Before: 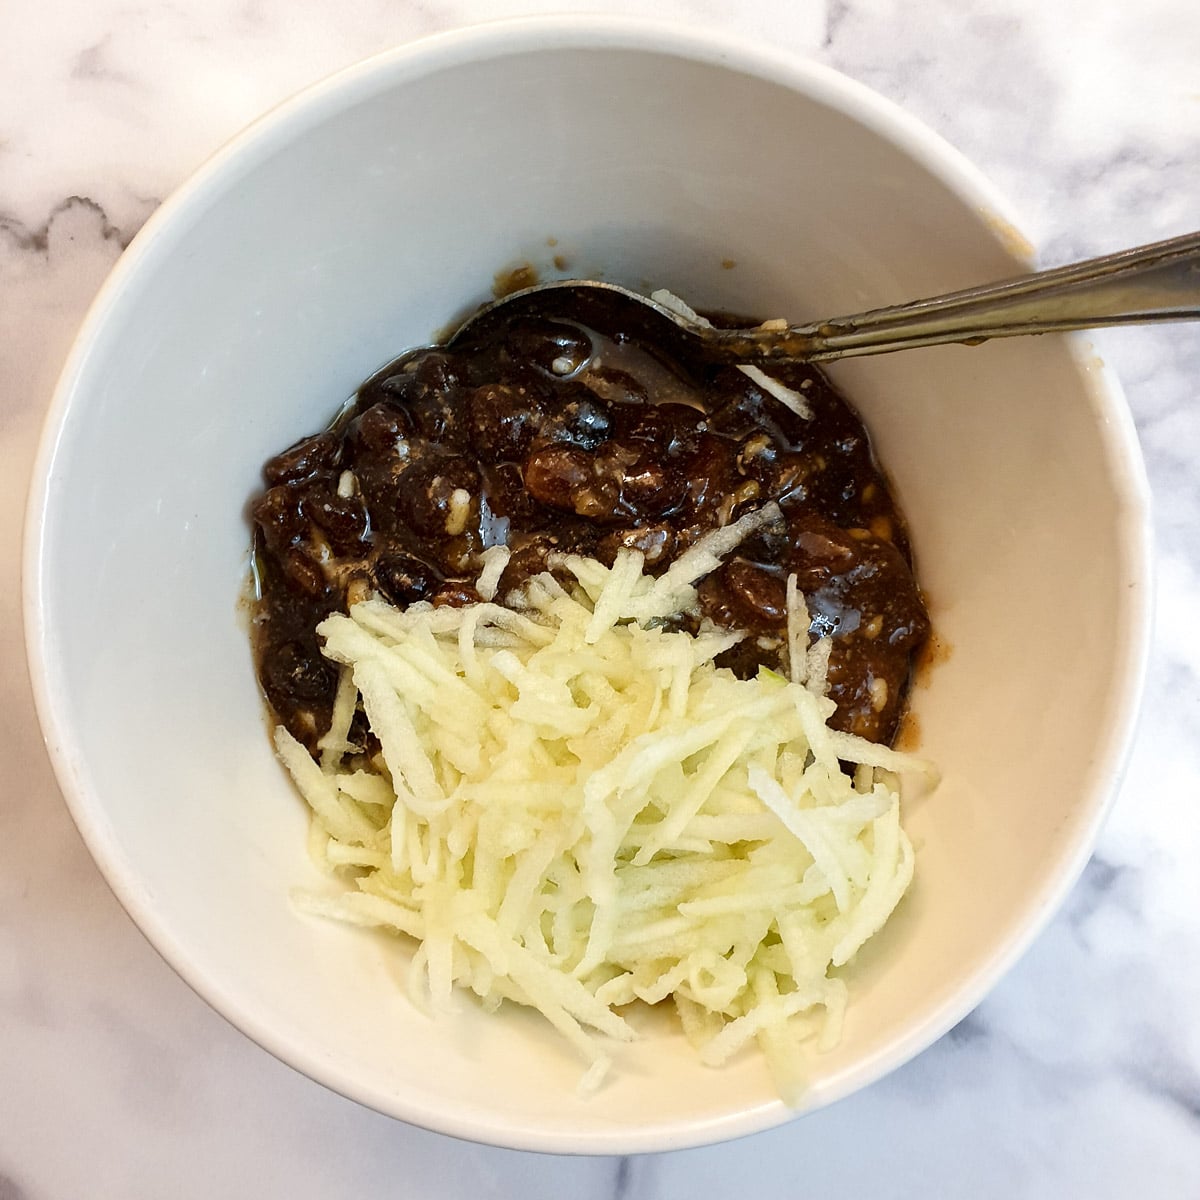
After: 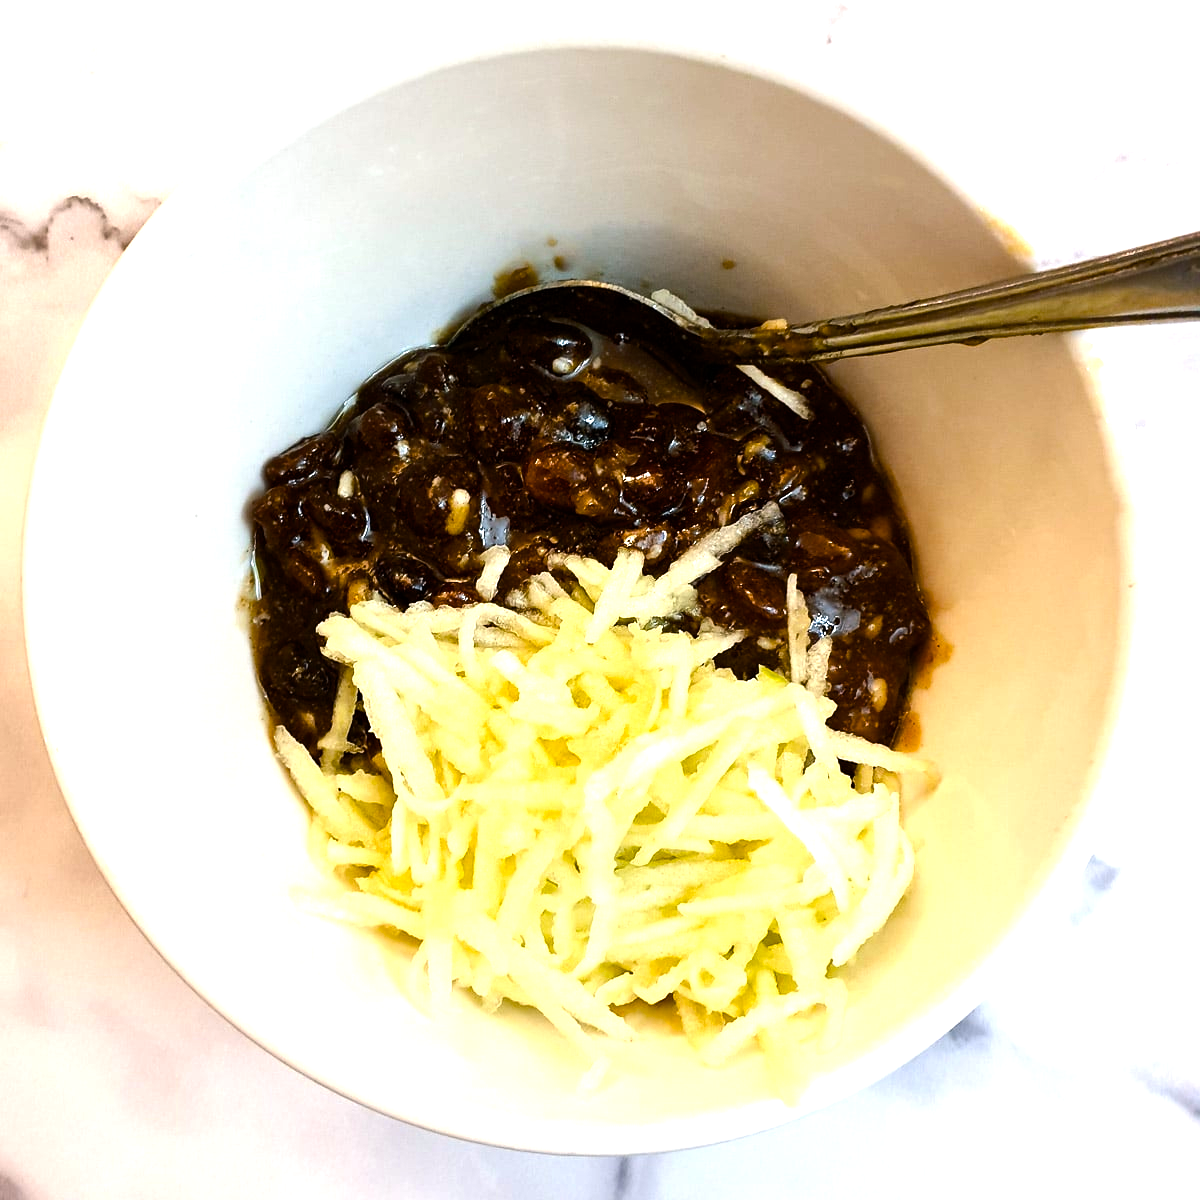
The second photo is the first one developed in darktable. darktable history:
color balance rgb: shadows lift › chroma 2.052%, shadows lift › hue 138.11°, power › luminance -3.61%, power › chroma 0.555%, power › hue 42.51°, perceptual saturation grading › global saturation 25.488%, perceptual brilliance grading › highlights 48.022%, perceptual brilliance grading › mid-tones 21.206%, perceptual brilliance grading › shadows -5.988%, saturation formula JzAzBz (2021)
